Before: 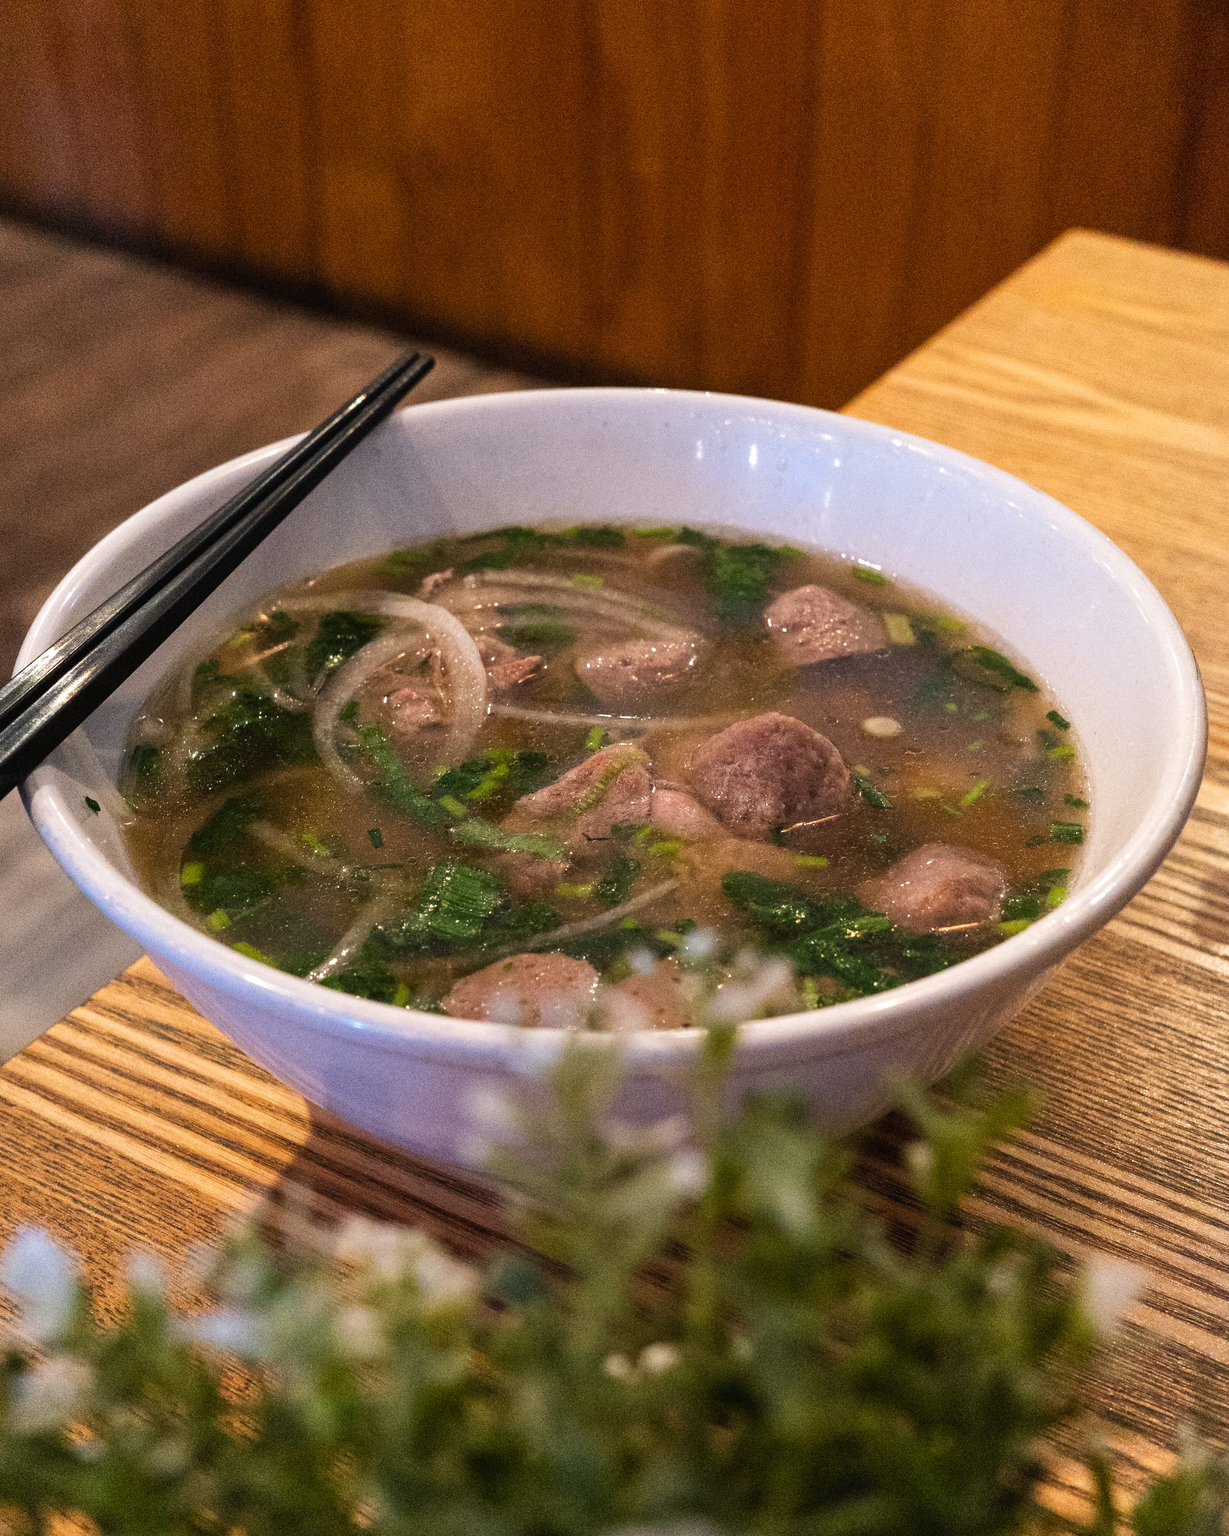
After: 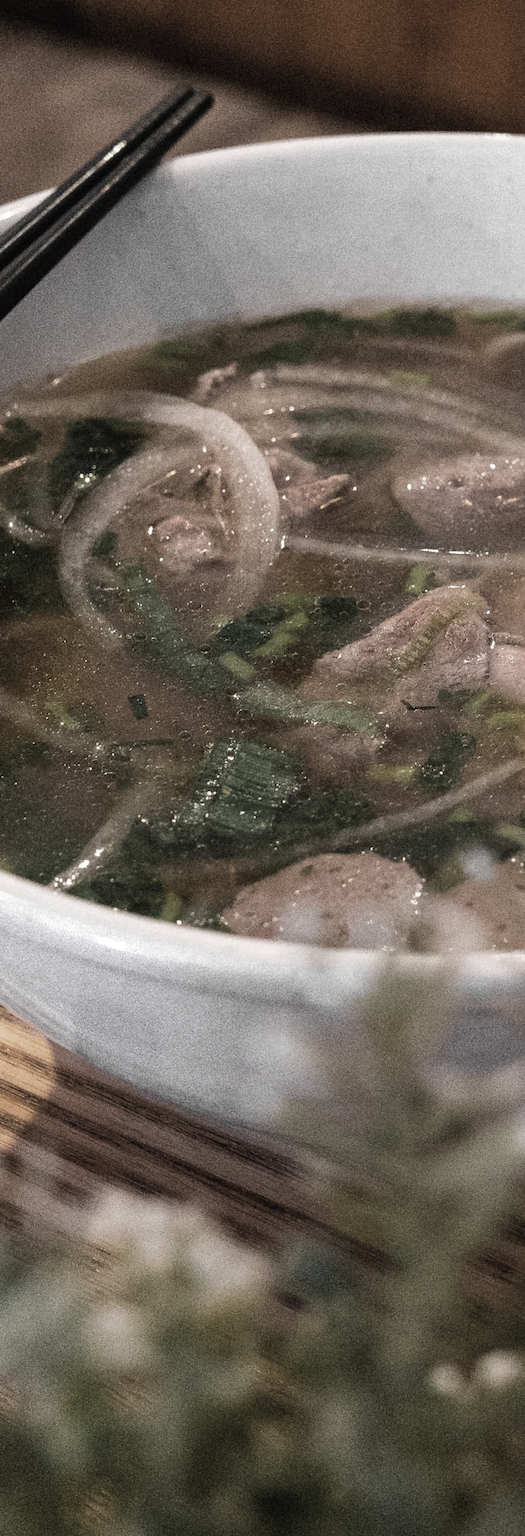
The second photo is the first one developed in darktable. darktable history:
crop and rotate: left 21.77%, top 18.528%, right 44.676%, bottom 2.997%
color zones: curves: ch0 [(0, 0.613) (0.01, 0.613) (0.245, 0.448) (0.498, 0.529) (0.642, 0.665) (0.879, 0.777) (0.99, 0.613)]; ch1 [(0, 0.035) (0.121, 0.189) (0.259, 0.197) (0.415, 0.061) (0.589, 0.022) (0.732, 0.022) (0.857, 0.026) (0.991, 0.053)]
